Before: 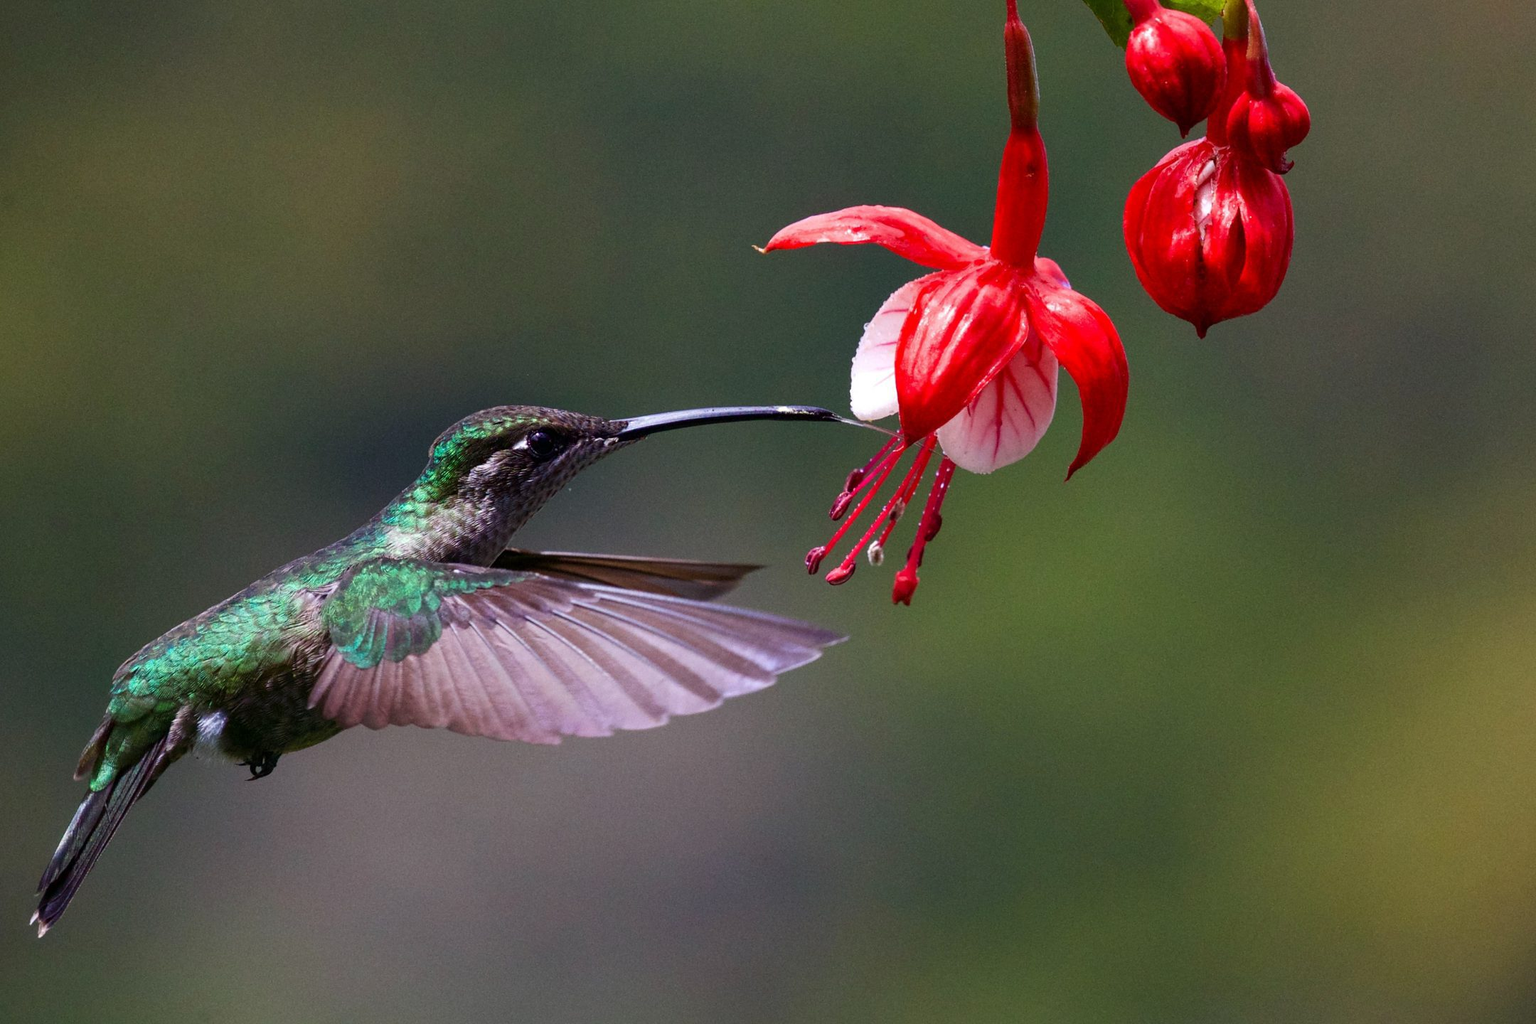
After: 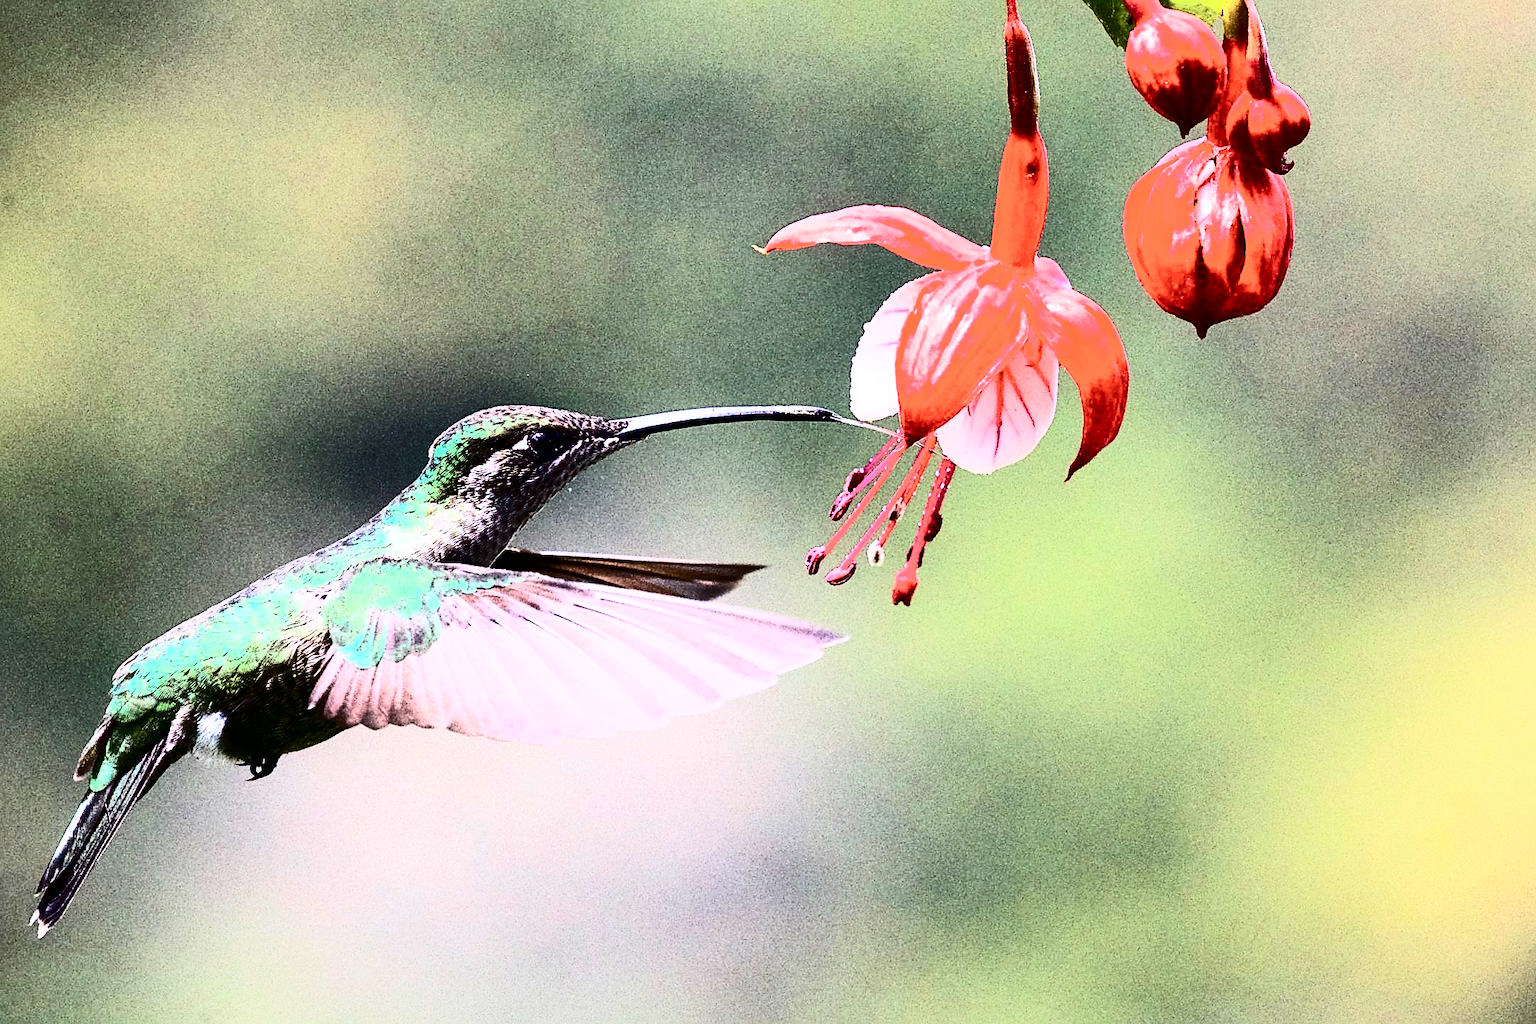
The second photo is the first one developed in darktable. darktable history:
exposure: black level correction 0, exposure 0.699 EV, compensate exposure bias true, compensate highlight preservation false
sharpen: on, module defaults
base curve: curves: ch0 [(0, 0) (0.007, 0.004) (0.027, 0.03) (0.046, 0.07) (0.207, 0.54) (0.442, 0.872) (0.673, 0.972) (1, 1)]
contrast brightness saturation: contrast 0.512, saturation -0.092
